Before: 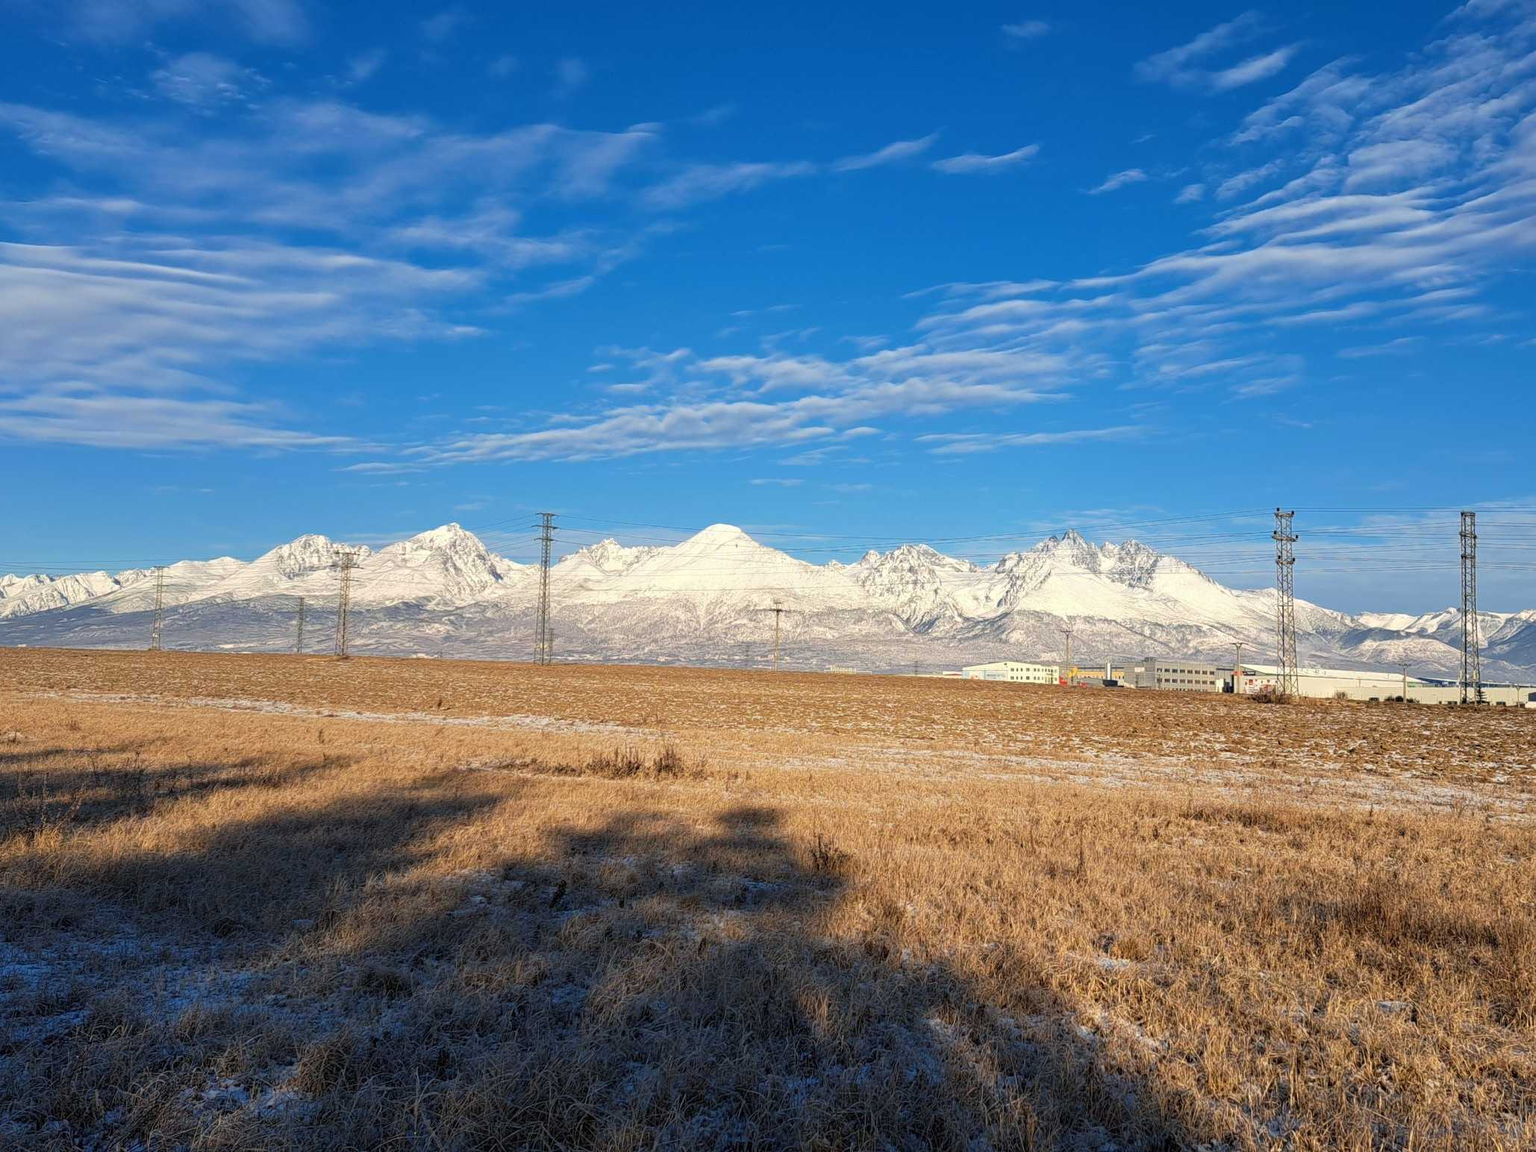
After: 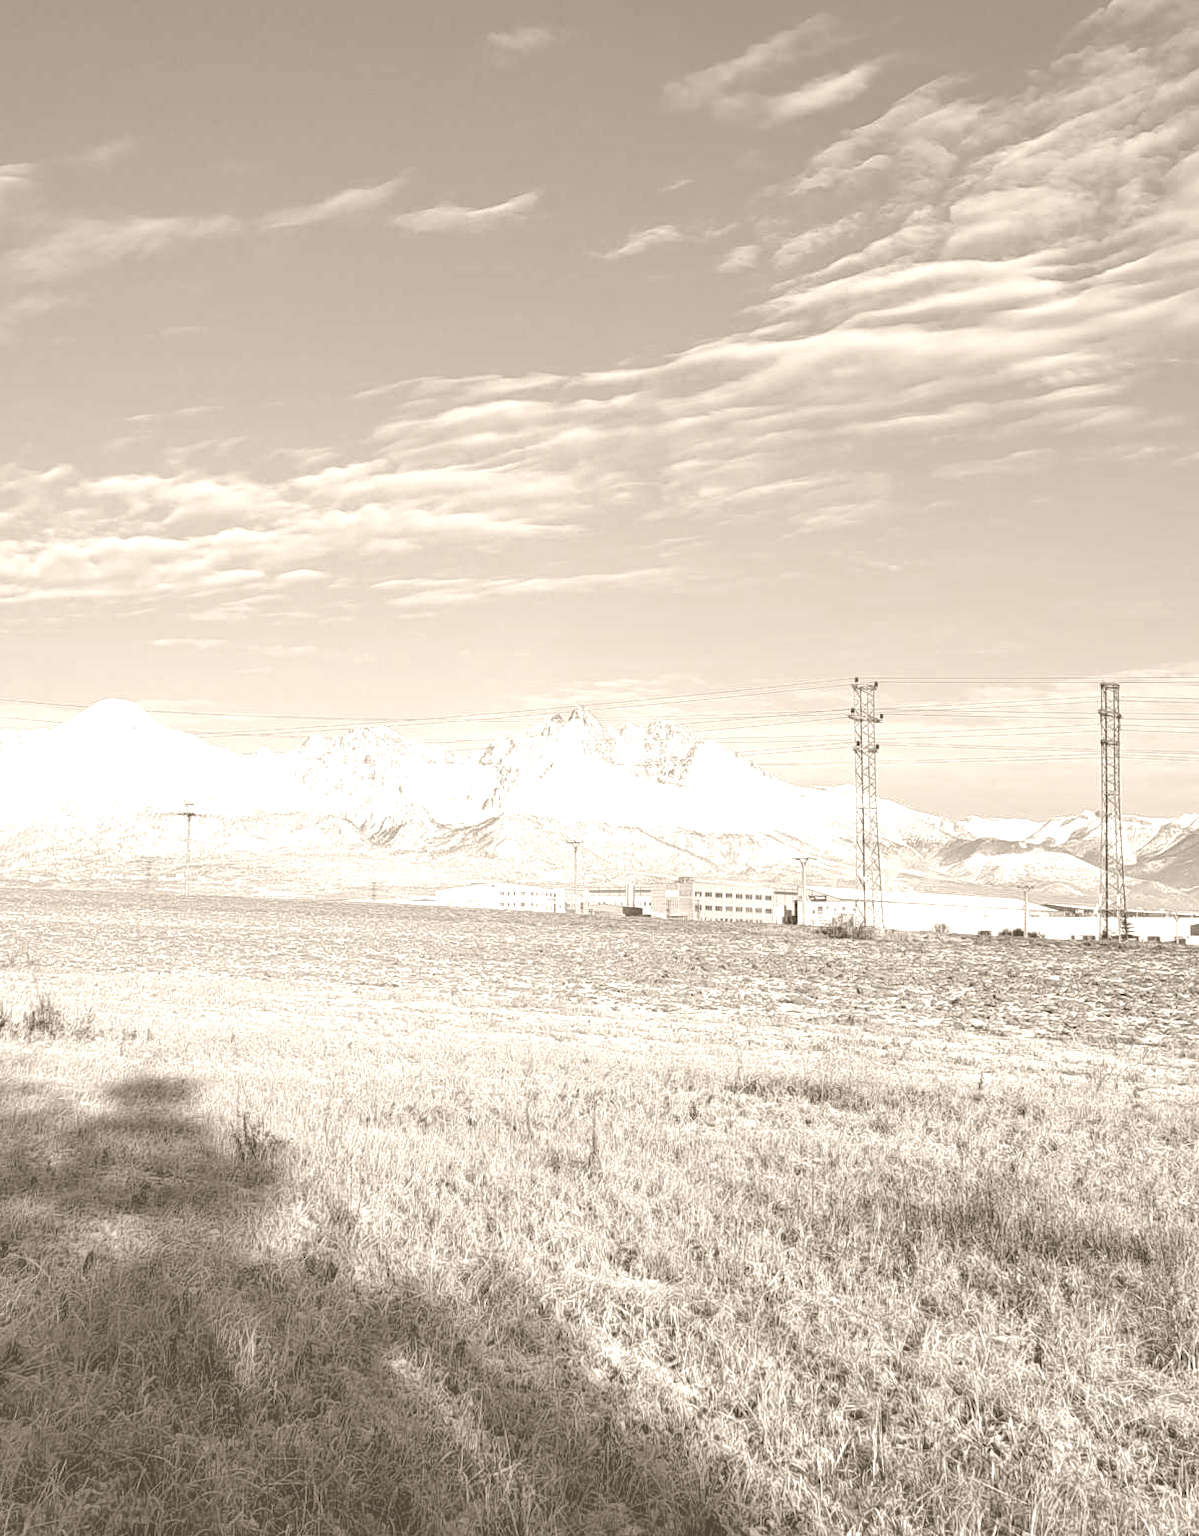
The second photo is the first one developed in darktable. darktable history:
colorize: hue 34.49°, saturation 35.33%, source mix 100%, version 1
crop: left 41.402%
